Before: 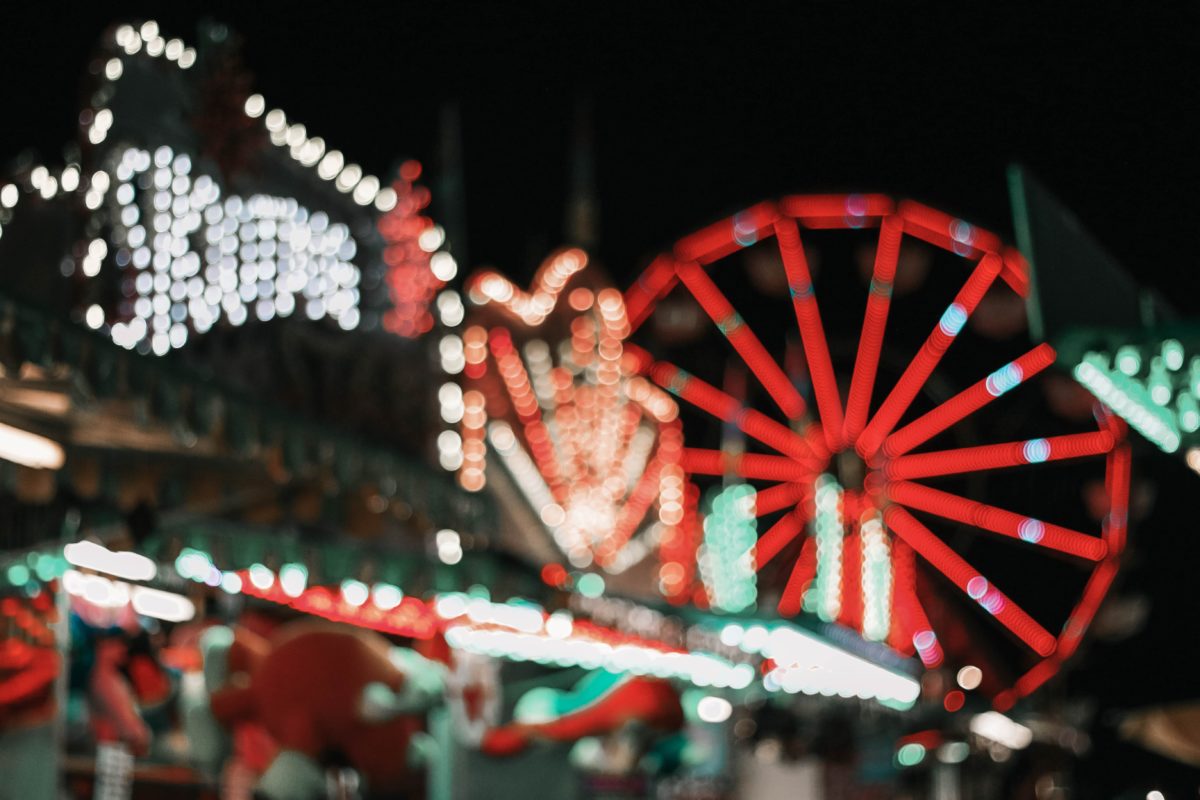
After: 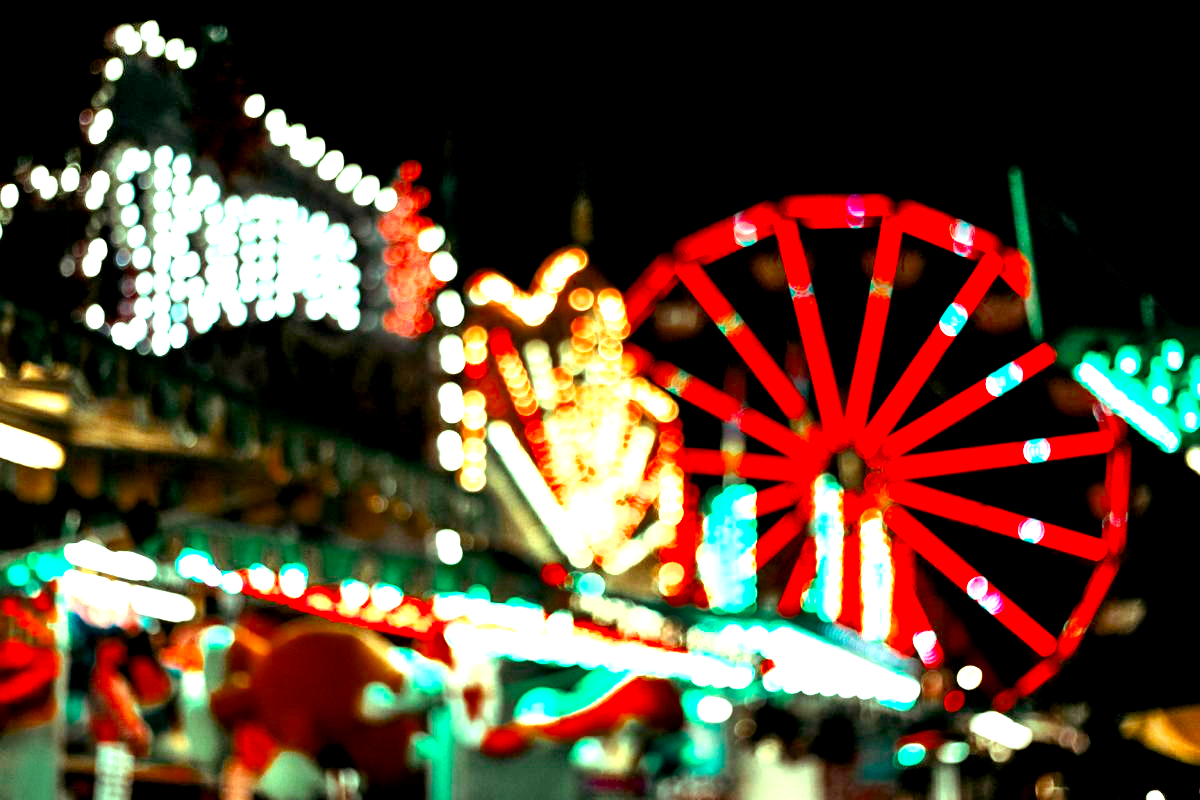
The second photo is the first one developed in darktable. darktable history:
shadows and highlights: low approximation 0.01, soften with gaussian
exposure: black level correction 0.009, exposure 1.427 EV, compensate highlight preservation false
color balance rgb: shadows lift › luminance -9.87%, shadows lift › chroma 0.65%, shadows lift › hue 112.16°, highlights gain › chroma 7.605%, highlights gain › hue 183.01°, perceptual saturation grading › global saturation 30.078%, perceptual brilliance grading › global brilliance 9.699%, global vibrance 9.598%, contrast 14.463%, saturation formula JzAzBz (2021)
color correction: highlights a* 21.02, highlights b* 19.78
